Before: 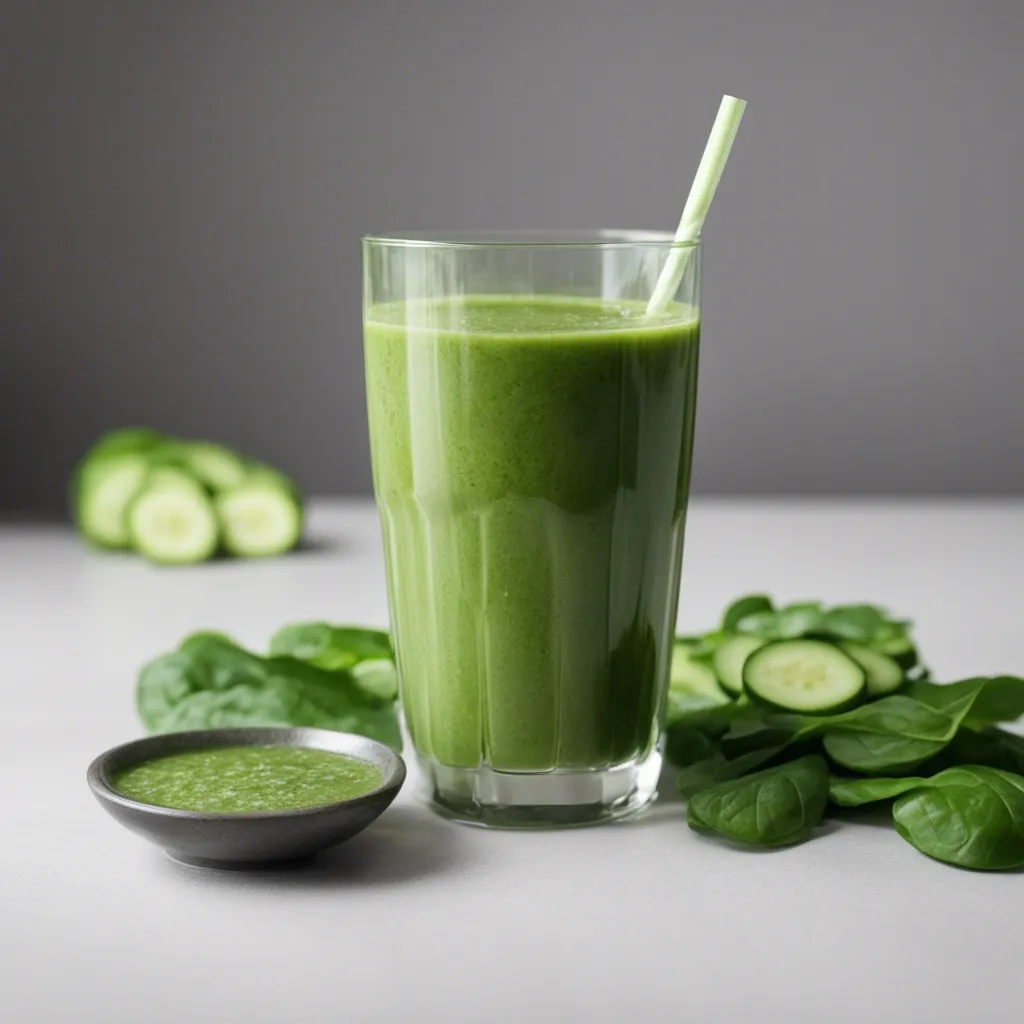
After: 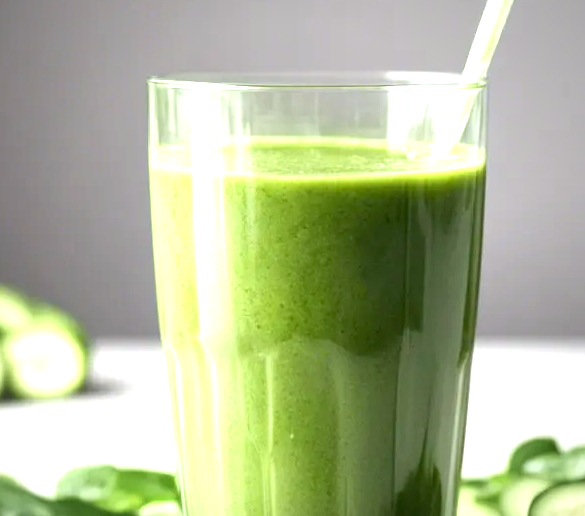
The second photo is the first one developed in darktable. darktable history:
exposure: black level correction 0.001, exposure 1.3 EV, compensate highlight preservation false
crop: left 20.932%, top 15.471%, right 21.848%, bottom 34.081%
vignetting: fall-off radius 93.87%
tone equalizer: on, module defaults
